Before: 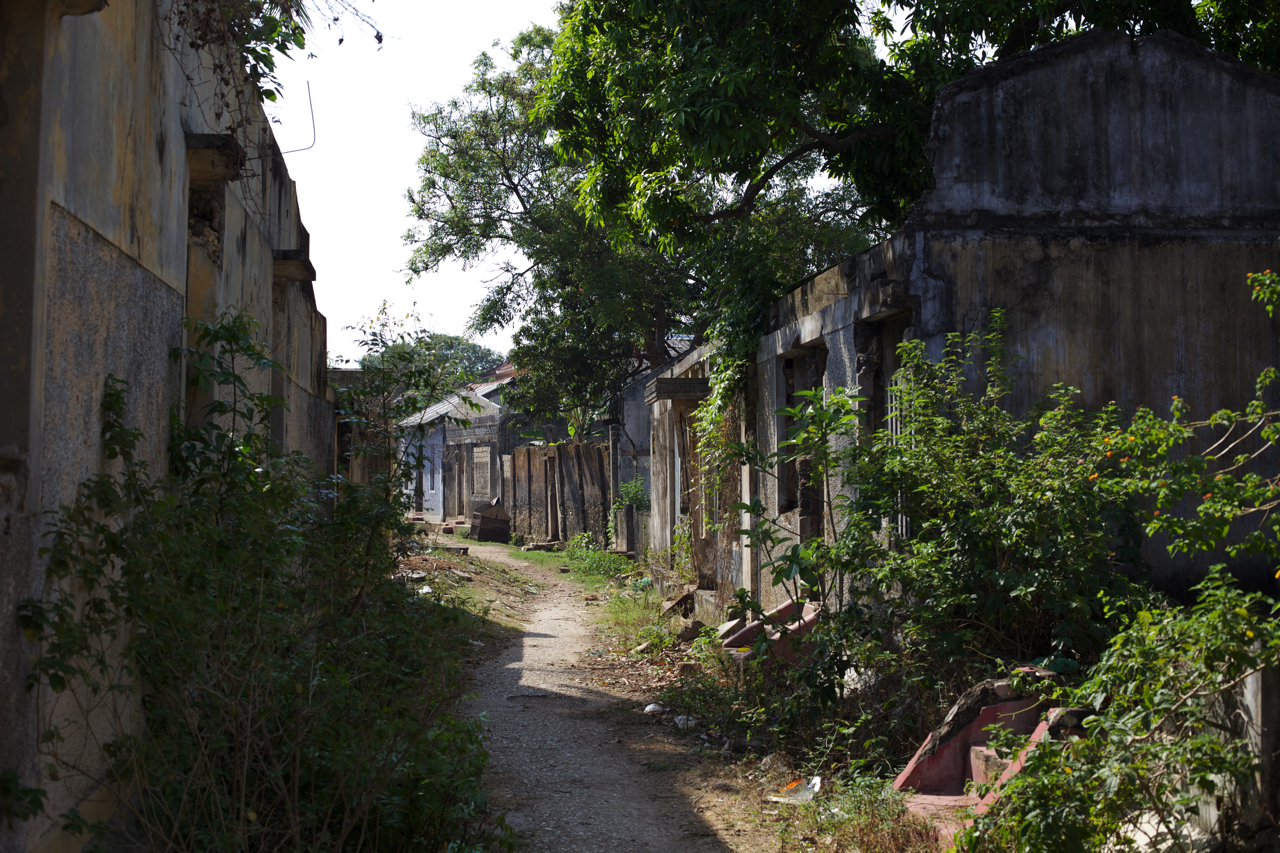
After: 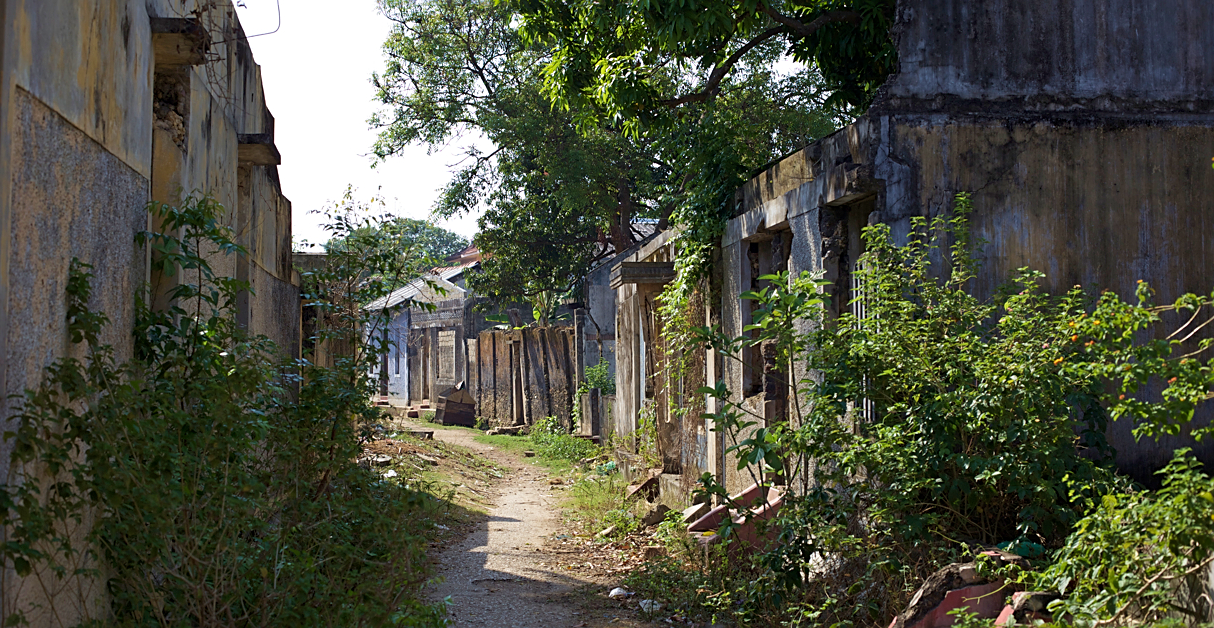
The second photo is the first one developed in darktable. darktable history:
velvia: strength 40.36%
sharpen: on, module defaults
crop and rotate: left 2.793%, top 13.695%, right 2.313%, bottom 12.602%
